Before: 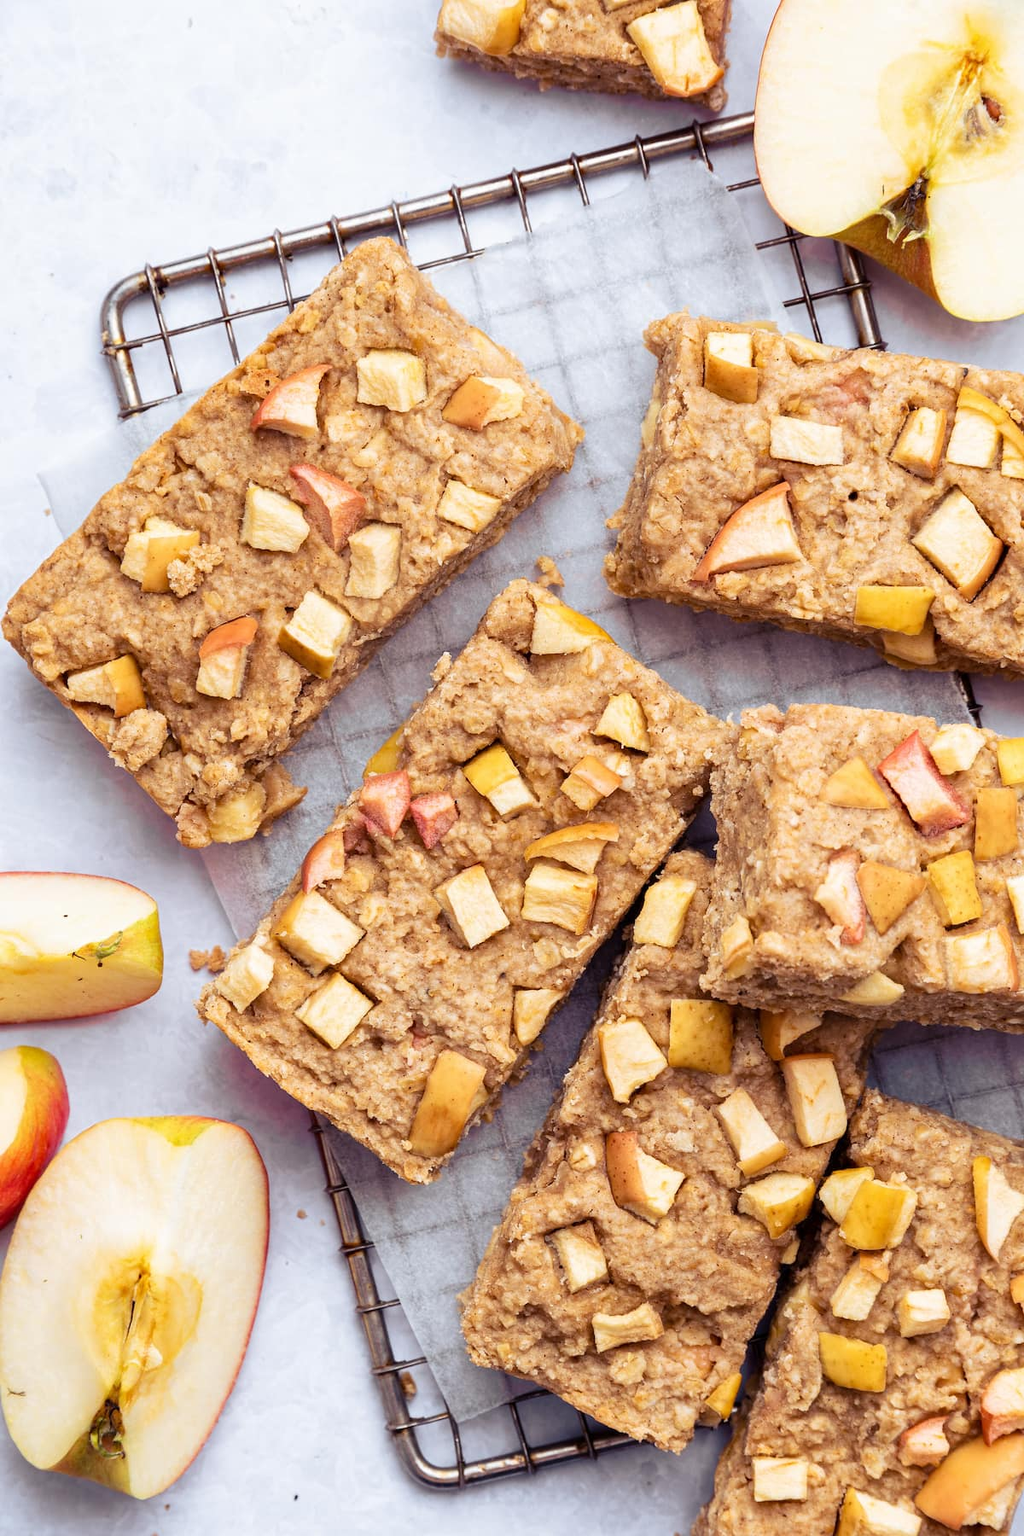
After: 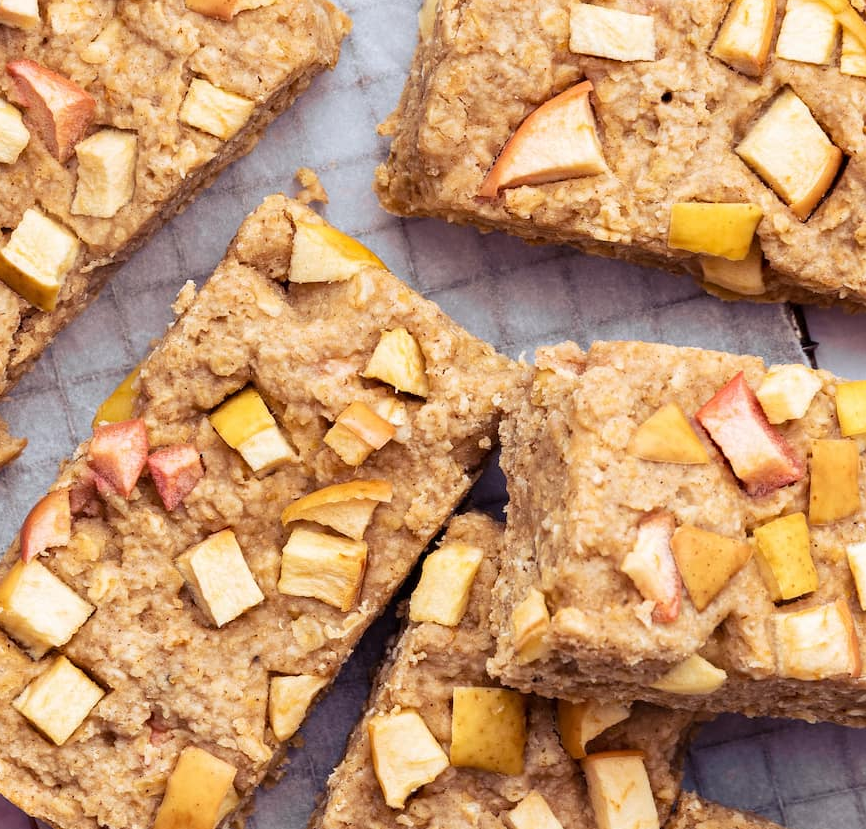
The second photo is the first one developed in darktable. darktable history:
crop and rotate: left 27.825%, top 26.899%, bottom 27.016%
